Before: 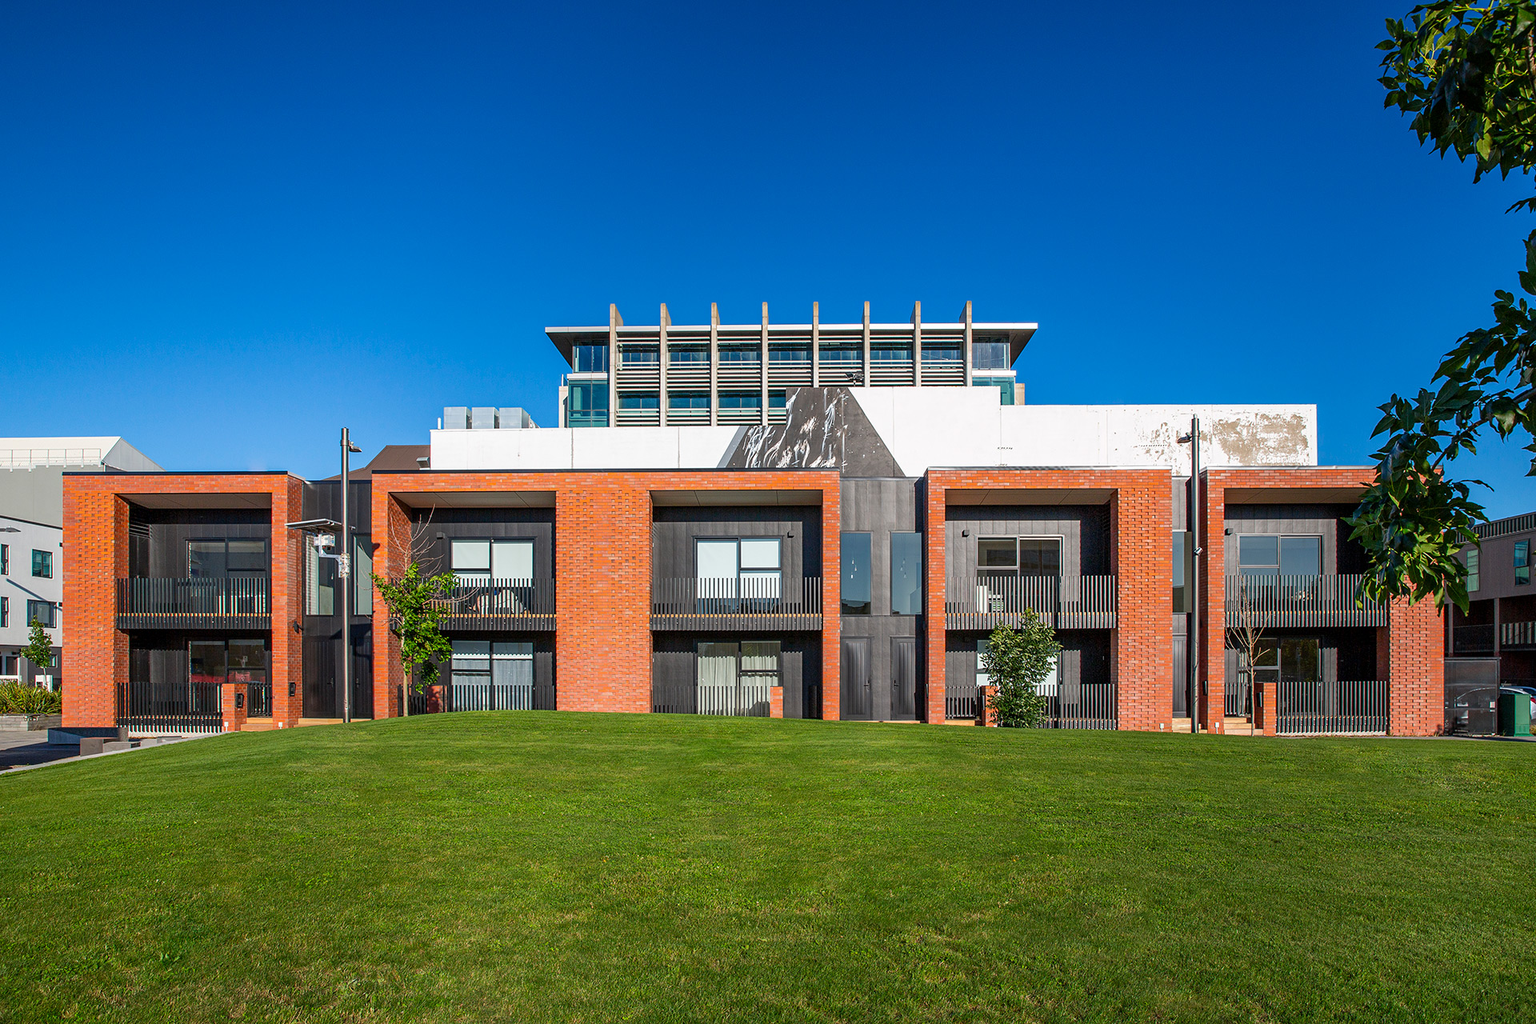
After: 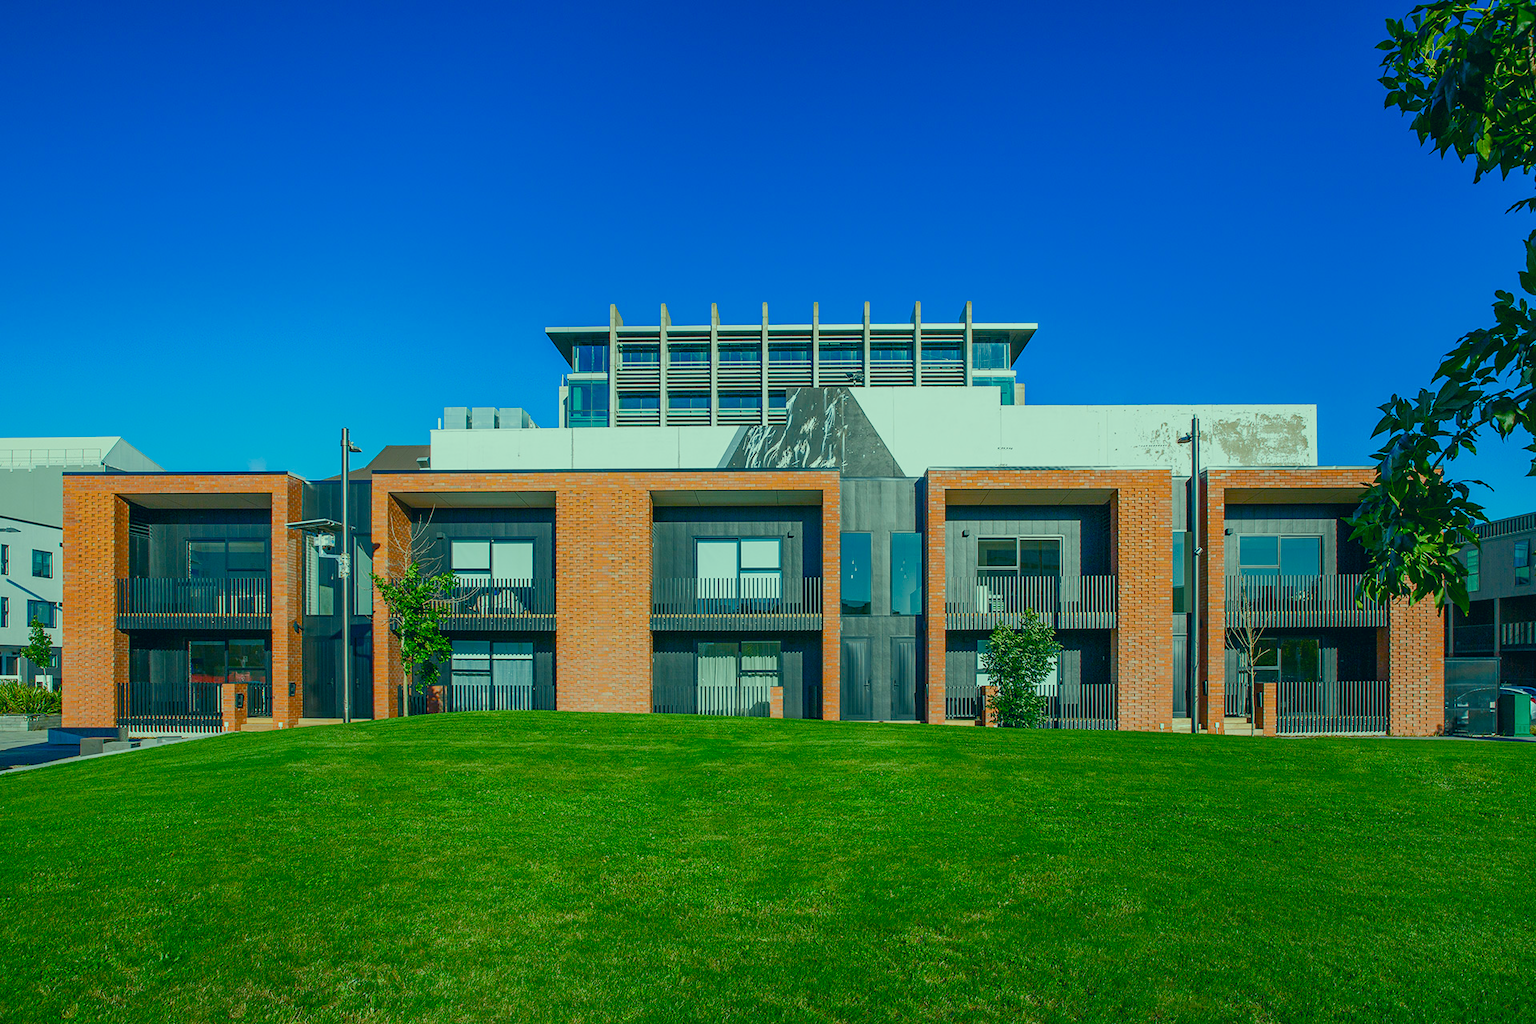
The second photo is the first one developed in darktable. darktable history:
color balance rgb: perceptual saturation grading › global saturation 0.369%, perceptual saturation grading › highlights -29.7%, perceptual saturation grading › mid-tones 28.807%, perceptual saturation grading › shadows 58.685%, contrast -20.418%
tone curve: curves: ch0 [(0, 0) (0.003, 0.003) (0.011, 0.01) (0.025, 0.023) (0.044, 0.042) (0.069, 0.065) (0.1, 0.094) (0.136, 0.128) (0.177, 0.167) (0.224, 0.211) (0.277, 0.261) (0.335, 0.315) (0.399, 0.375) (0.468, 0.441) (0.543, 0.543) (0.623, 0.623) (0.709, 0.709) (0.801, 0.801) (0.898, 0.898) (1, 1)], color space Lab, independent channels, preserve colors none
color correction: highlights a* -19.42, highlights b* 9.8, shadows a* -21.1, shadows b* -10.63
